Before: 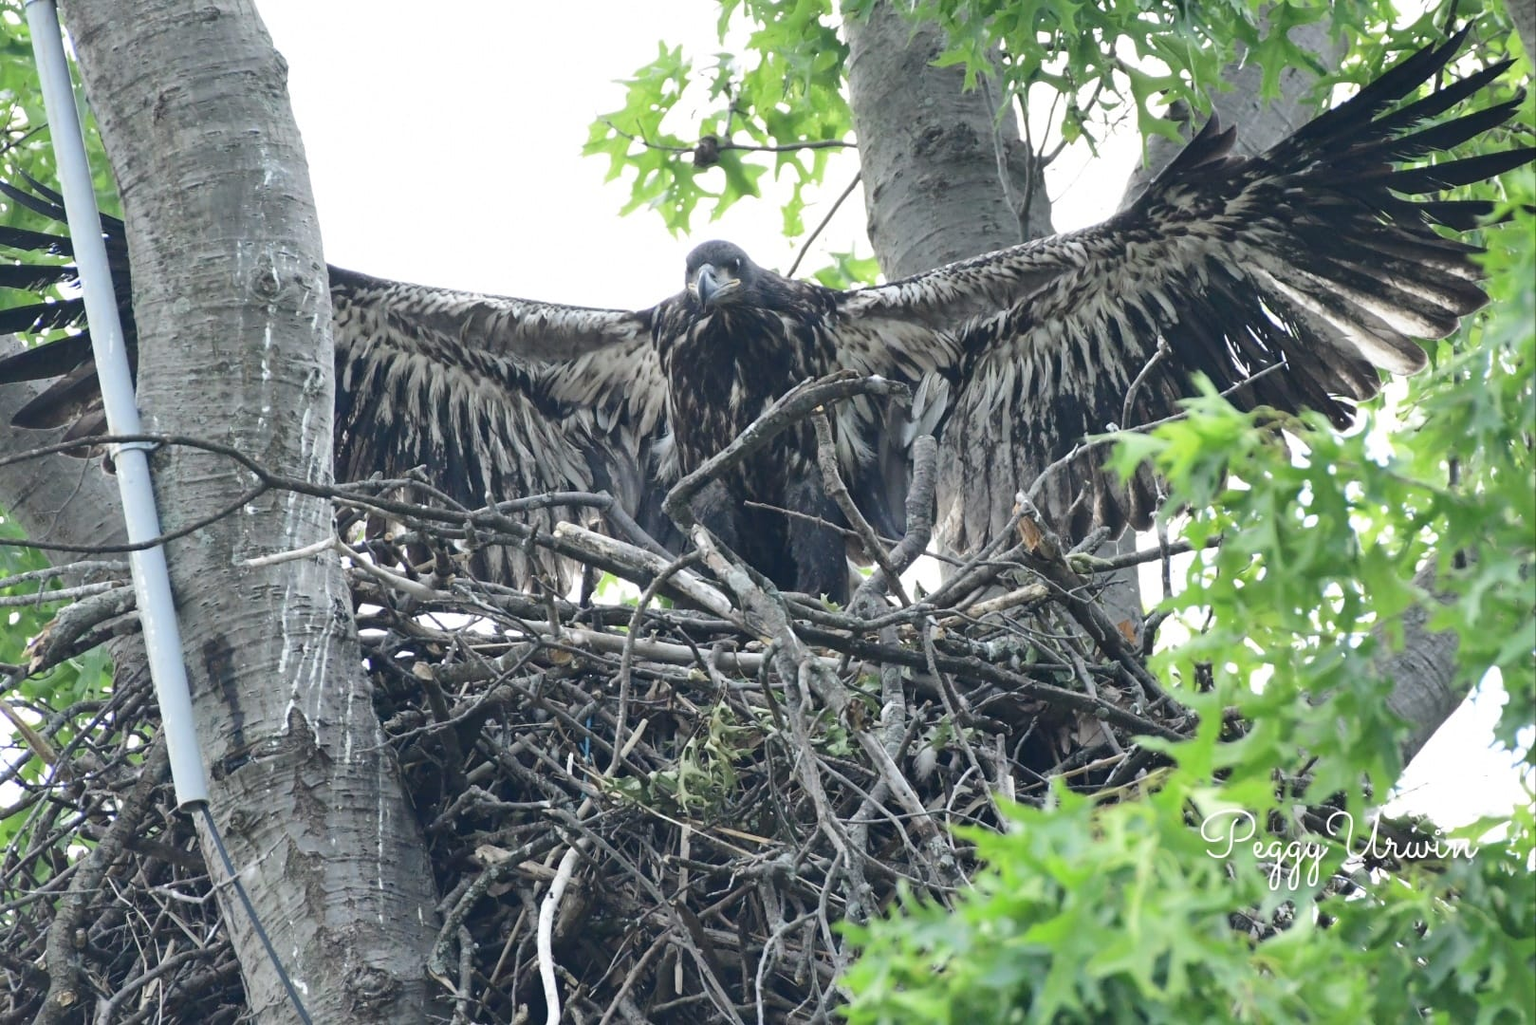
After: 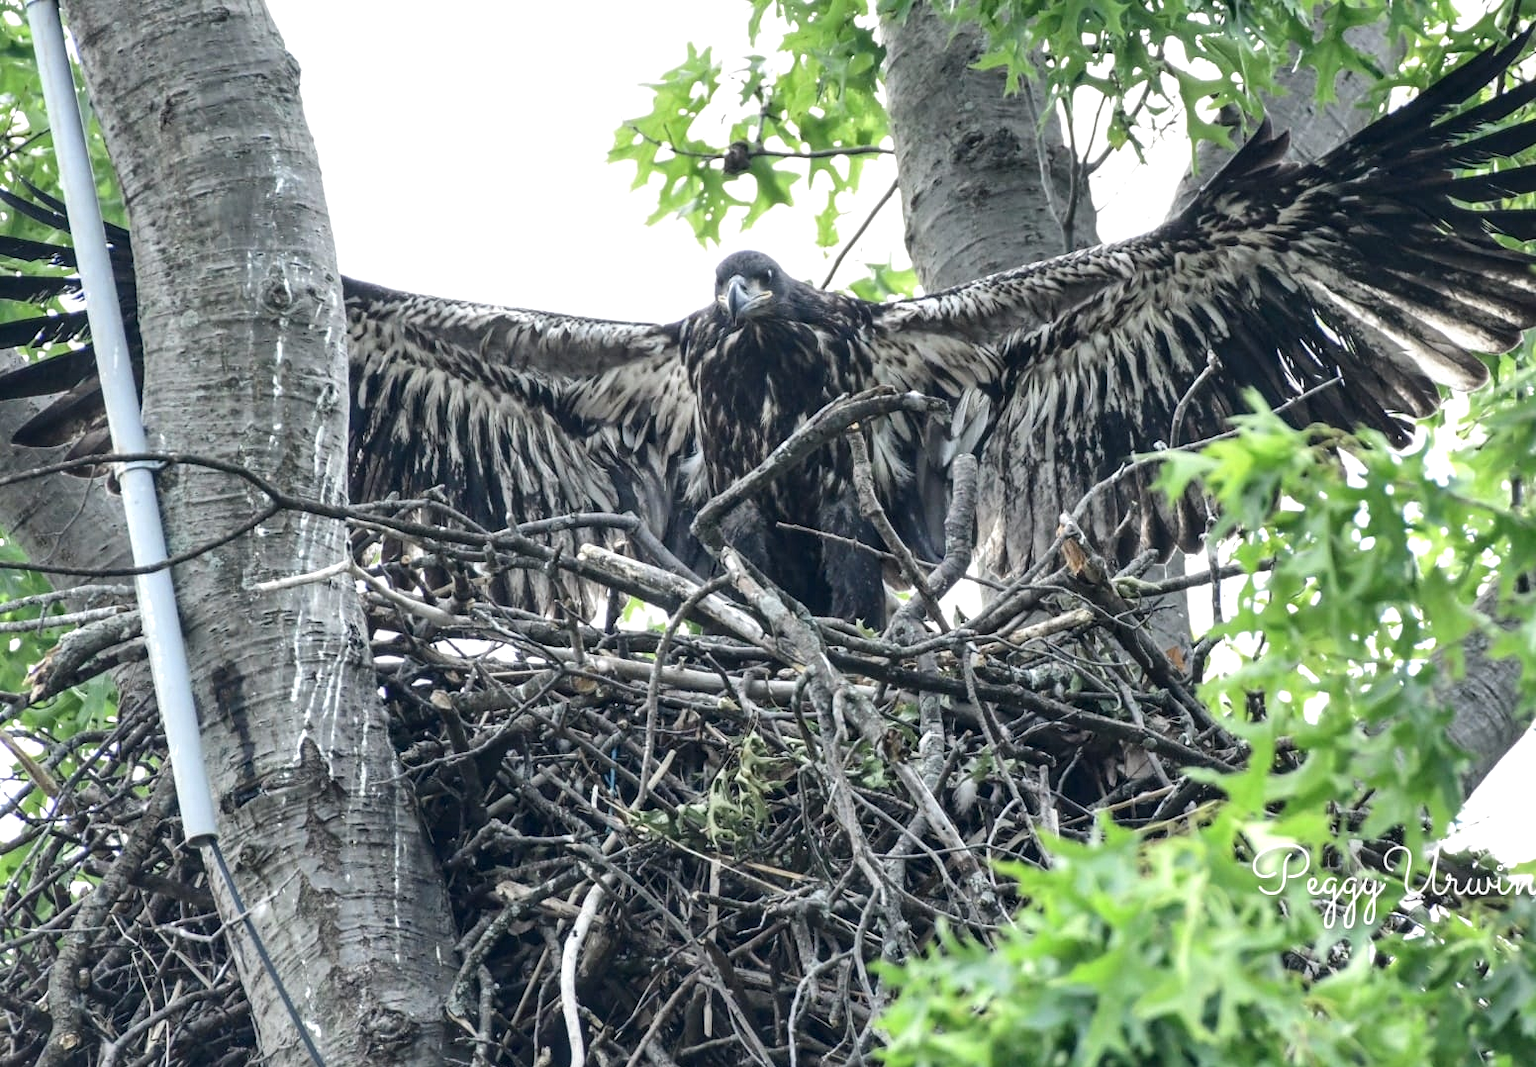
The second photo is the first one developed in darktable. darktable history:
crop: right 4.126%, bottom 0.031%
local contrast: detail 150%
